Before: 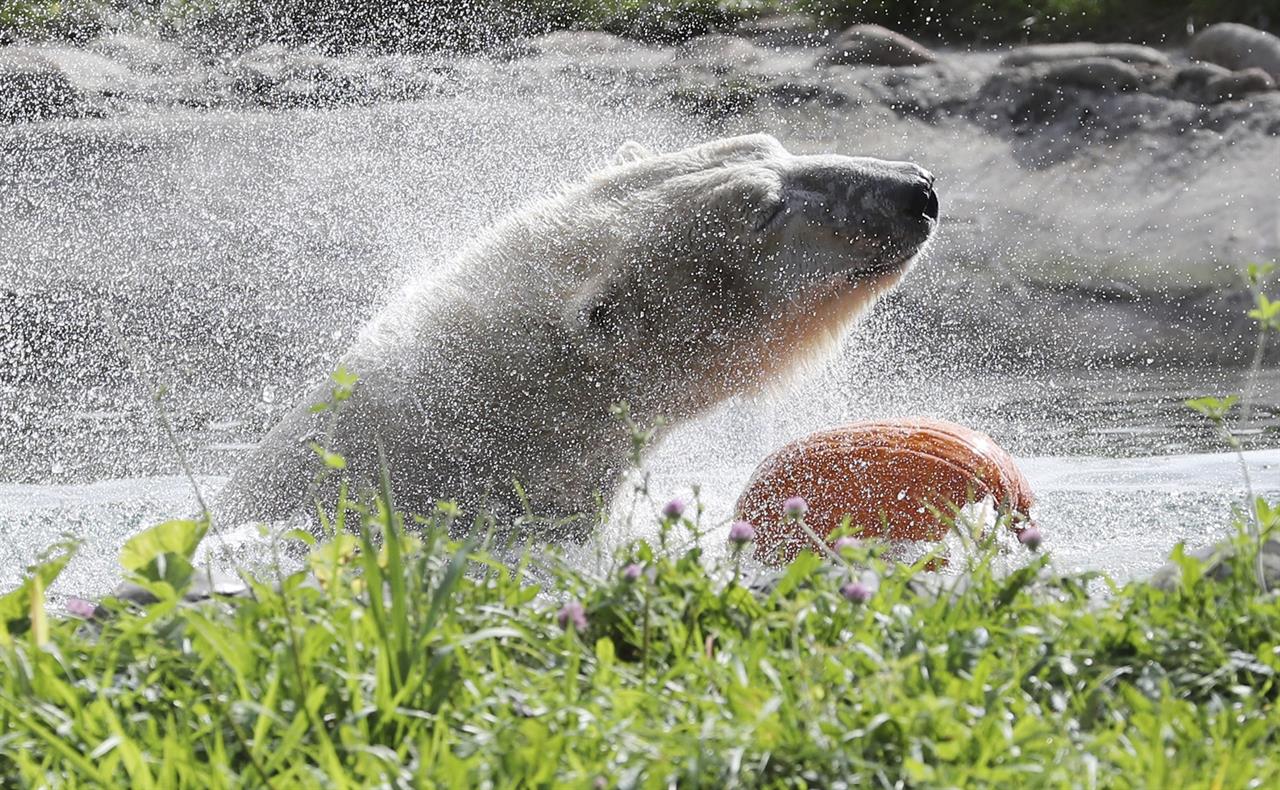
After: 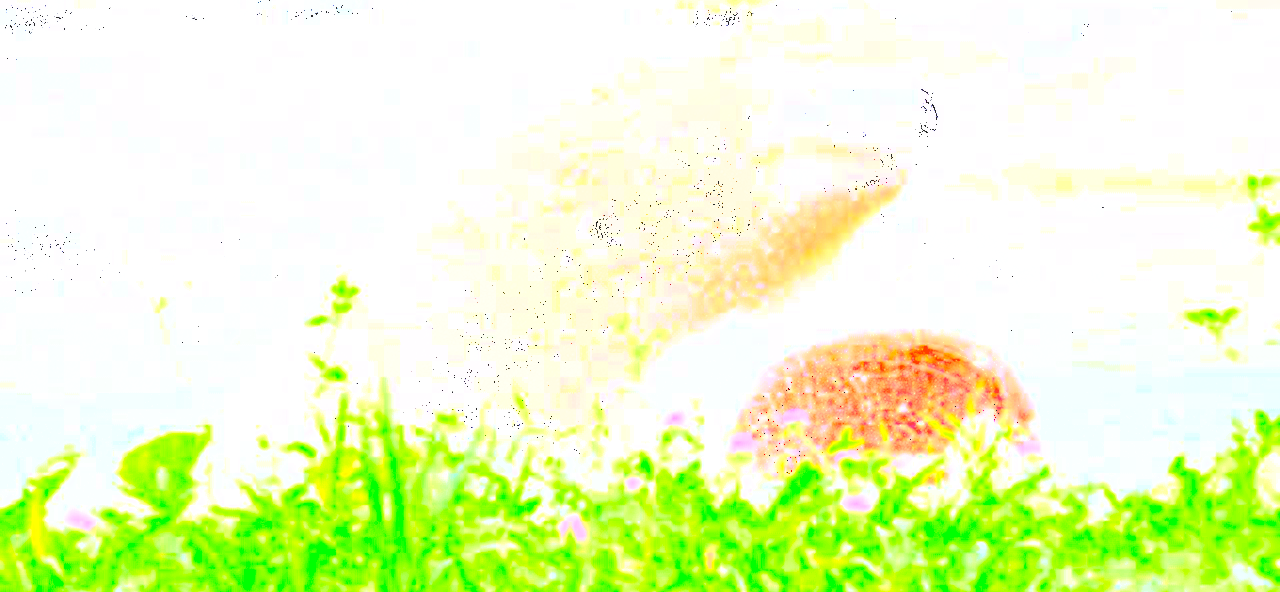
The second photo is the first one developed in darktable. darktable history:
levels: levels [0.055, 0.477, 0.9]
tone equalizer: -8 EV -0.75 EV, -7 EV -0.7 EV, -6 EV -0.6 EV, -5 EV -0.4 EV, -3 EV 0.4 EV, -2 EV 0.6 EV, -1 EV 0.7 EV, +0 EV 0.75 EV, edges refinement/feathering 500, mask exposure compensation -1.57 EV, preserve details no
exposure: exposure 8 EV, compensate highlight preservation false
local contrast: on, module defaults
shadows and highlights: low approximation 0.01, soften with gaussian
sharpen: on, module defaults
crop: top 11.038%, bottom 13.962%
tone curve: curves: ch0 [(0, 0) (0.136, 0.071) (0.346, 0.366) (0.489, 0.573) (0.66, 0.748) (0.858, 0.926) (1, 0.977)]; ch1 [(0, 0) (0.353, 0.344) (0.45, 0.46) (0.498, 0.498) (0.521, 0.512) (0.563, 0.559) (0.592, 0.605) (0.641, 0.673) (1, 1)]; ch2 [(0, 0) (0.333, 0.346) (0.375, 0.375) (0.424, 0.43) (0.476, 0.492) (0.502, 0.502) (0.524, 0.531) (0.579, 0.61) (0.612, 0.644) (0.641, 0.722) (1, 1)], color space Lab, independent channels, preserve colors none
